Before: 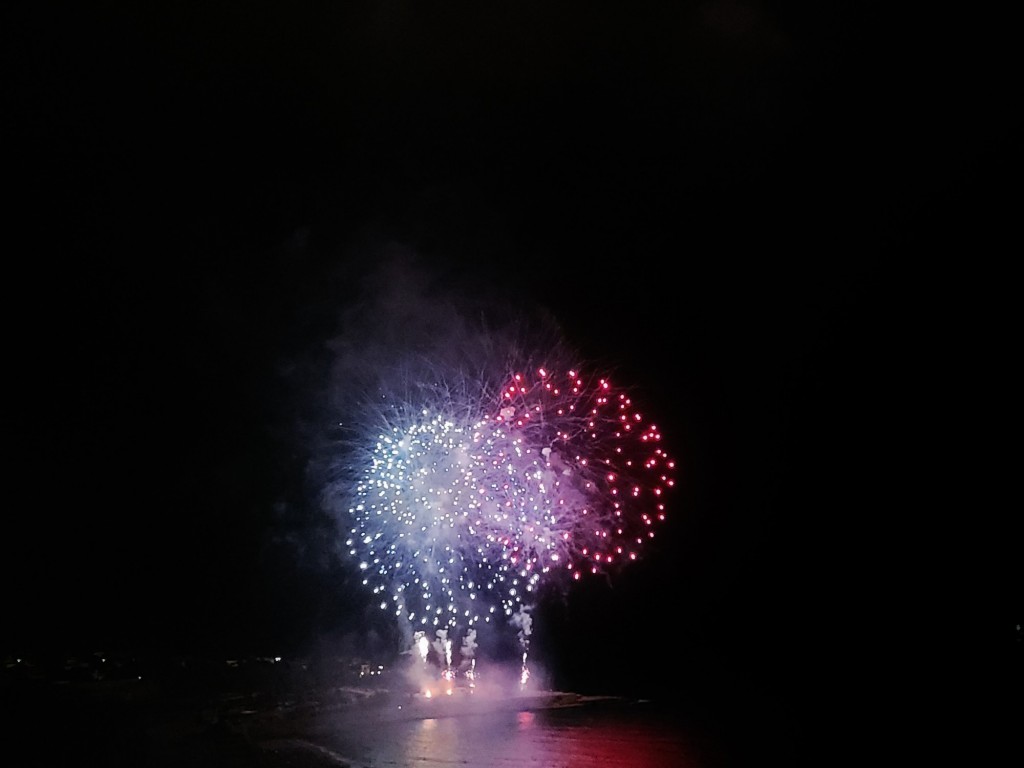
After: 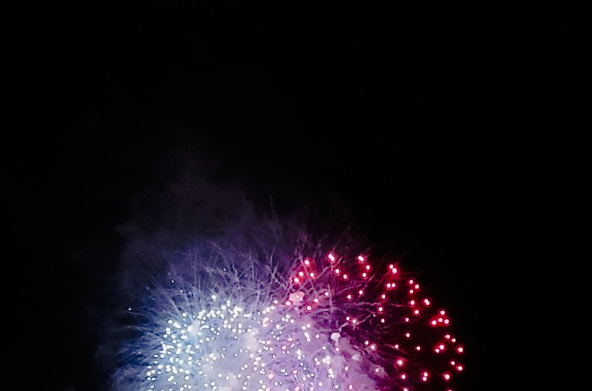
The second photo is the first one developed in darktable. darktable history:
tone curve: curves: ch0 [(0, 0) (0.088, 0.042) (0.208, 0.176) (0.257, 0.267) (0.406, 0.483) (0.489, 0.556) (0.667, 0.73) (0.793, 0.851) (0.994, 0.974)]; ch1 [(0, 0) (0.161, 0.092) (0.35, 0.33) (0.392, 0.392) (0.457, 0.467) (0.505, 0.497) (0.537, 0.518) (0.553, 0.53) (0.58, 0.567) (0.739, 0.697) (1, 1)]; ch2 [(0, 0) (0.346, 0.362) (0.448, 0.419) (0.502, 0.499) (0.533, 0.517) (0.556, 0.533) (0.629, 0.619) (0.717, 0.678) (1, 1)], preserve colors none
crop: left 20.694%, top 15.05%, right 21.474%, bottom 34.017%
